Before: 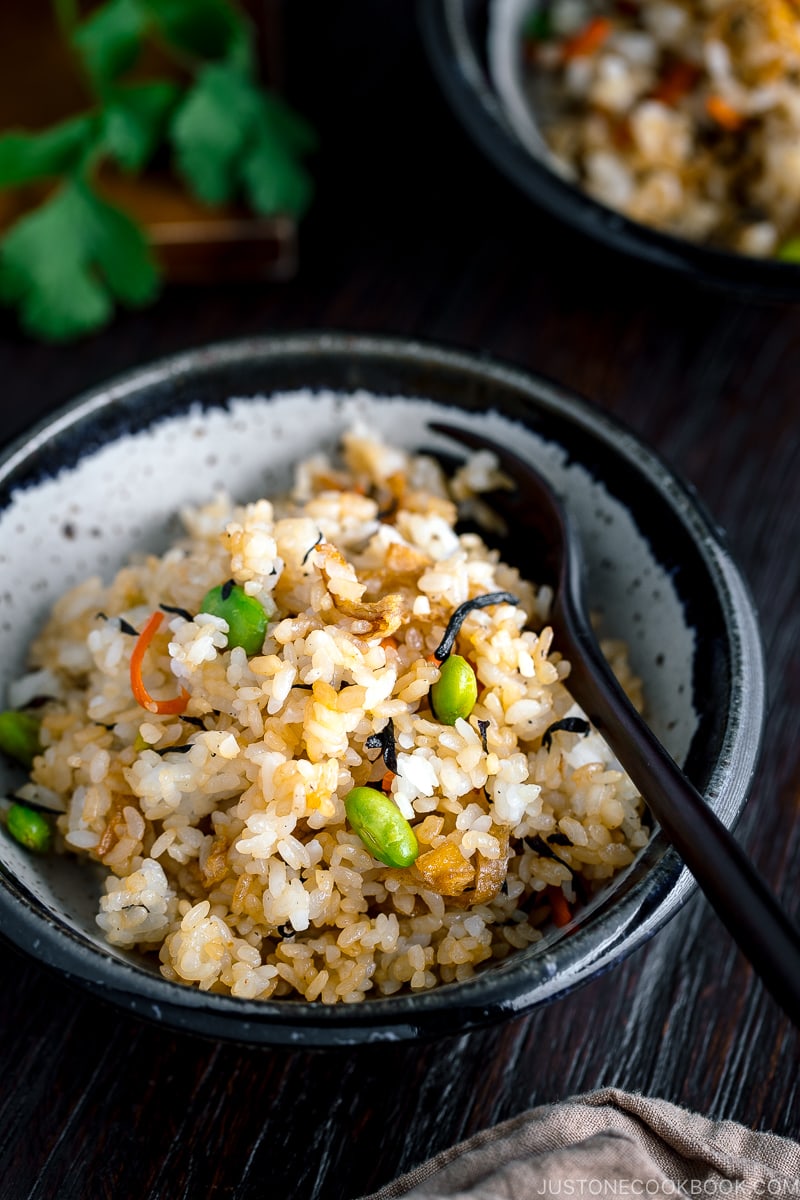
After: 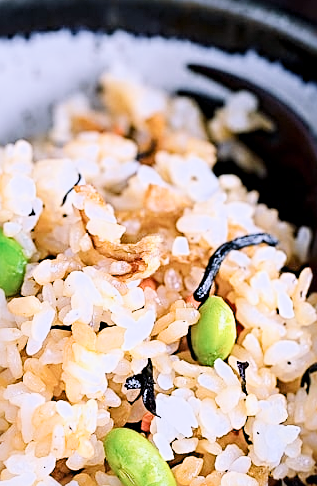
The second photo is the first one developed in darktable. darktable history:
crop: left 30.182%, top 29.939%, right 30.174%, bottom 29.558%
filmic rgb: black relative exposure -7.85 EV, white relative exposure 4.34 EV, hardness 3.85, contrast in shadows safe
exposure: exposure 1.214 EV, compensate highlight preservation false
sharpen: radius 2.807, amount 0.731
color calibration: illuminant custom, x 0.367, y 0.392, temperature 4432.86 K
